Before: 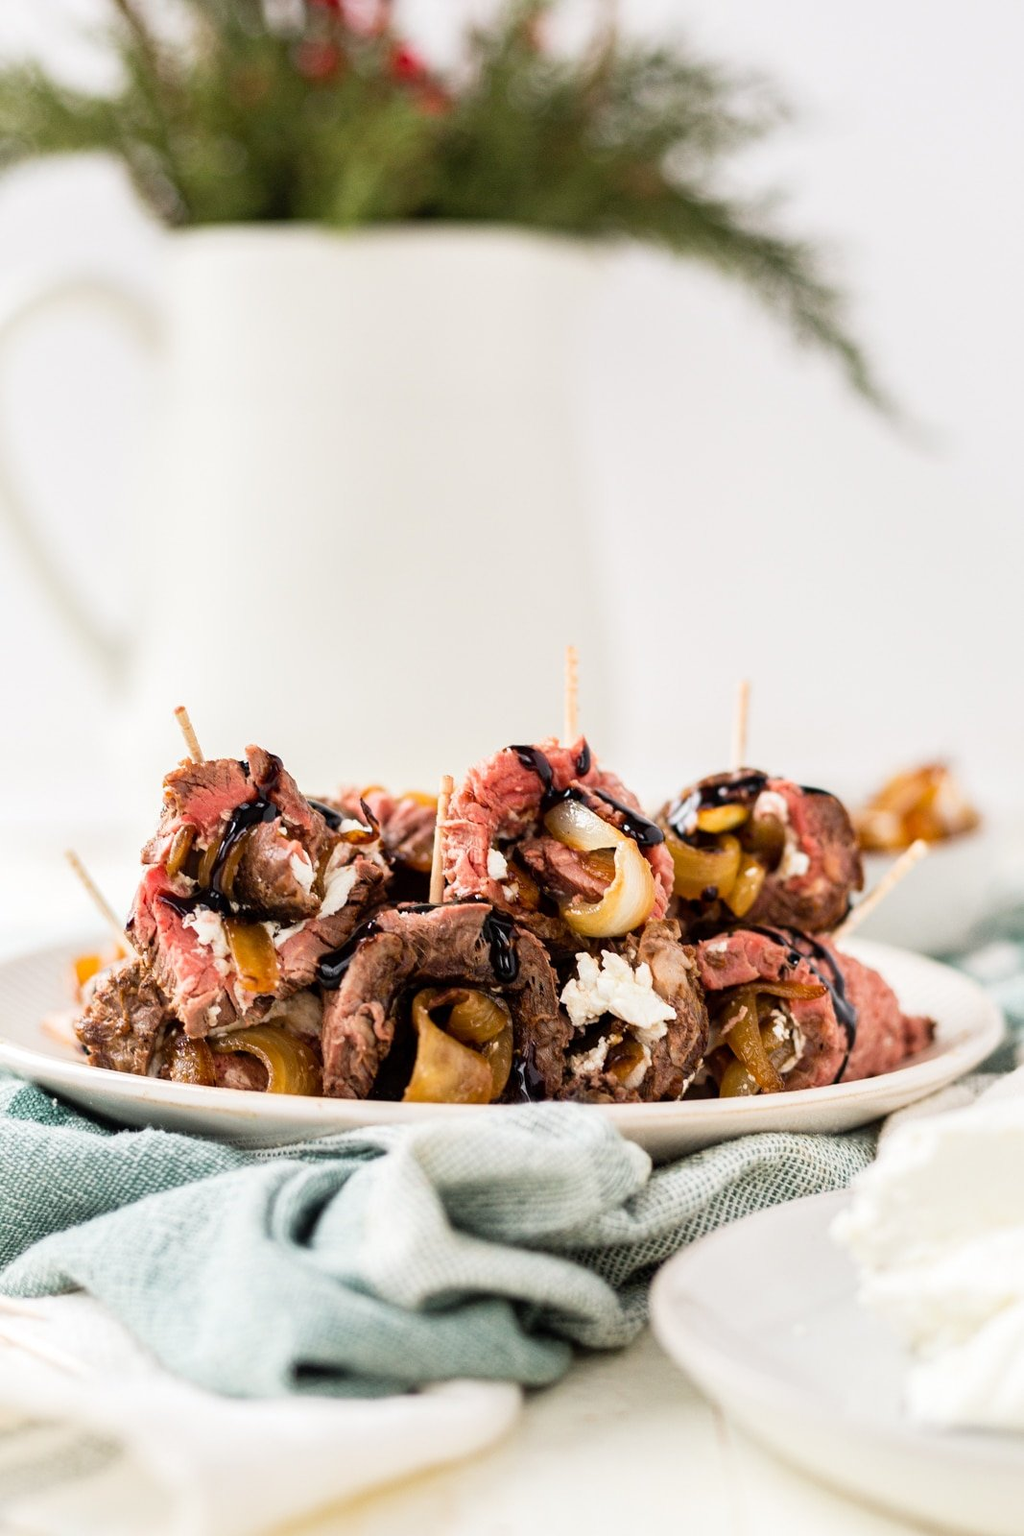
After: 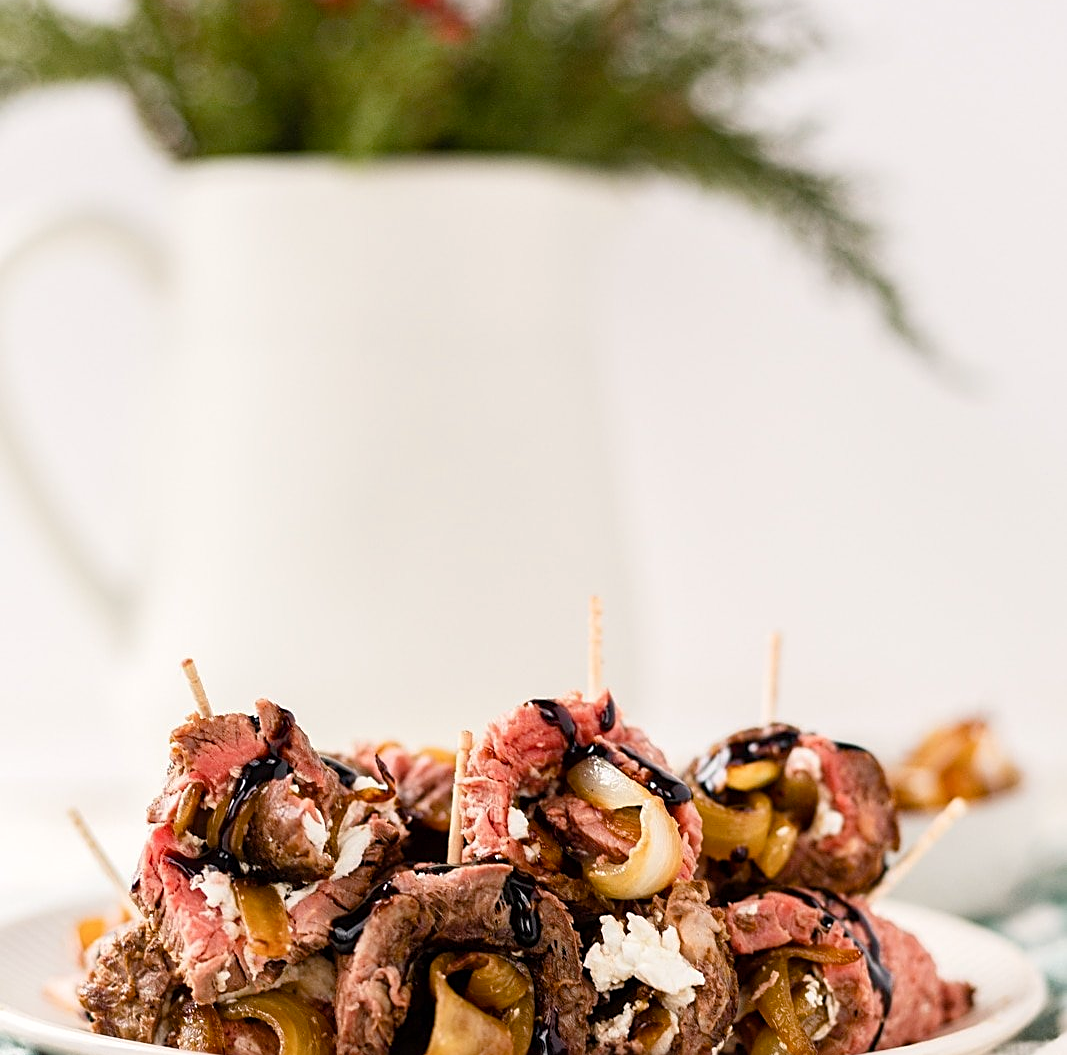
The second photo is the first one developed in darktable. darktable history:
sharpen: on, module defaults
color balance rgb: highlights gain › chroma 0.64%, highlights gain › hue 56.21°, perceptual saturation grading › global saturation -0.09%, perceptual saturation grading › highlights -15.883%, perceptual saturation grading › shadows 24.379%, global vibrance 20%
crop and rotate: top 4.868%, bottom 29.181%
